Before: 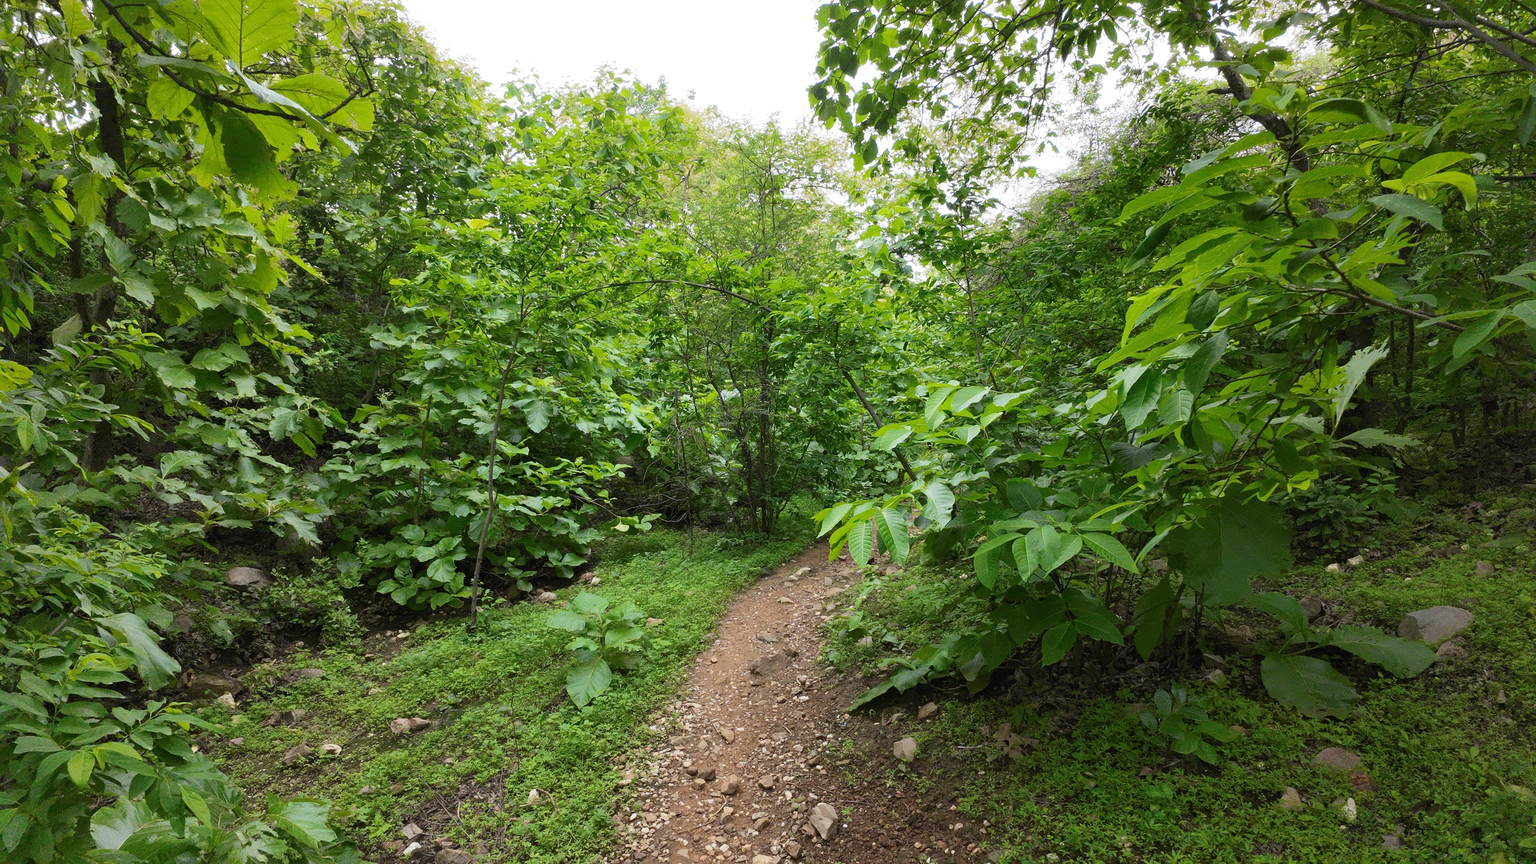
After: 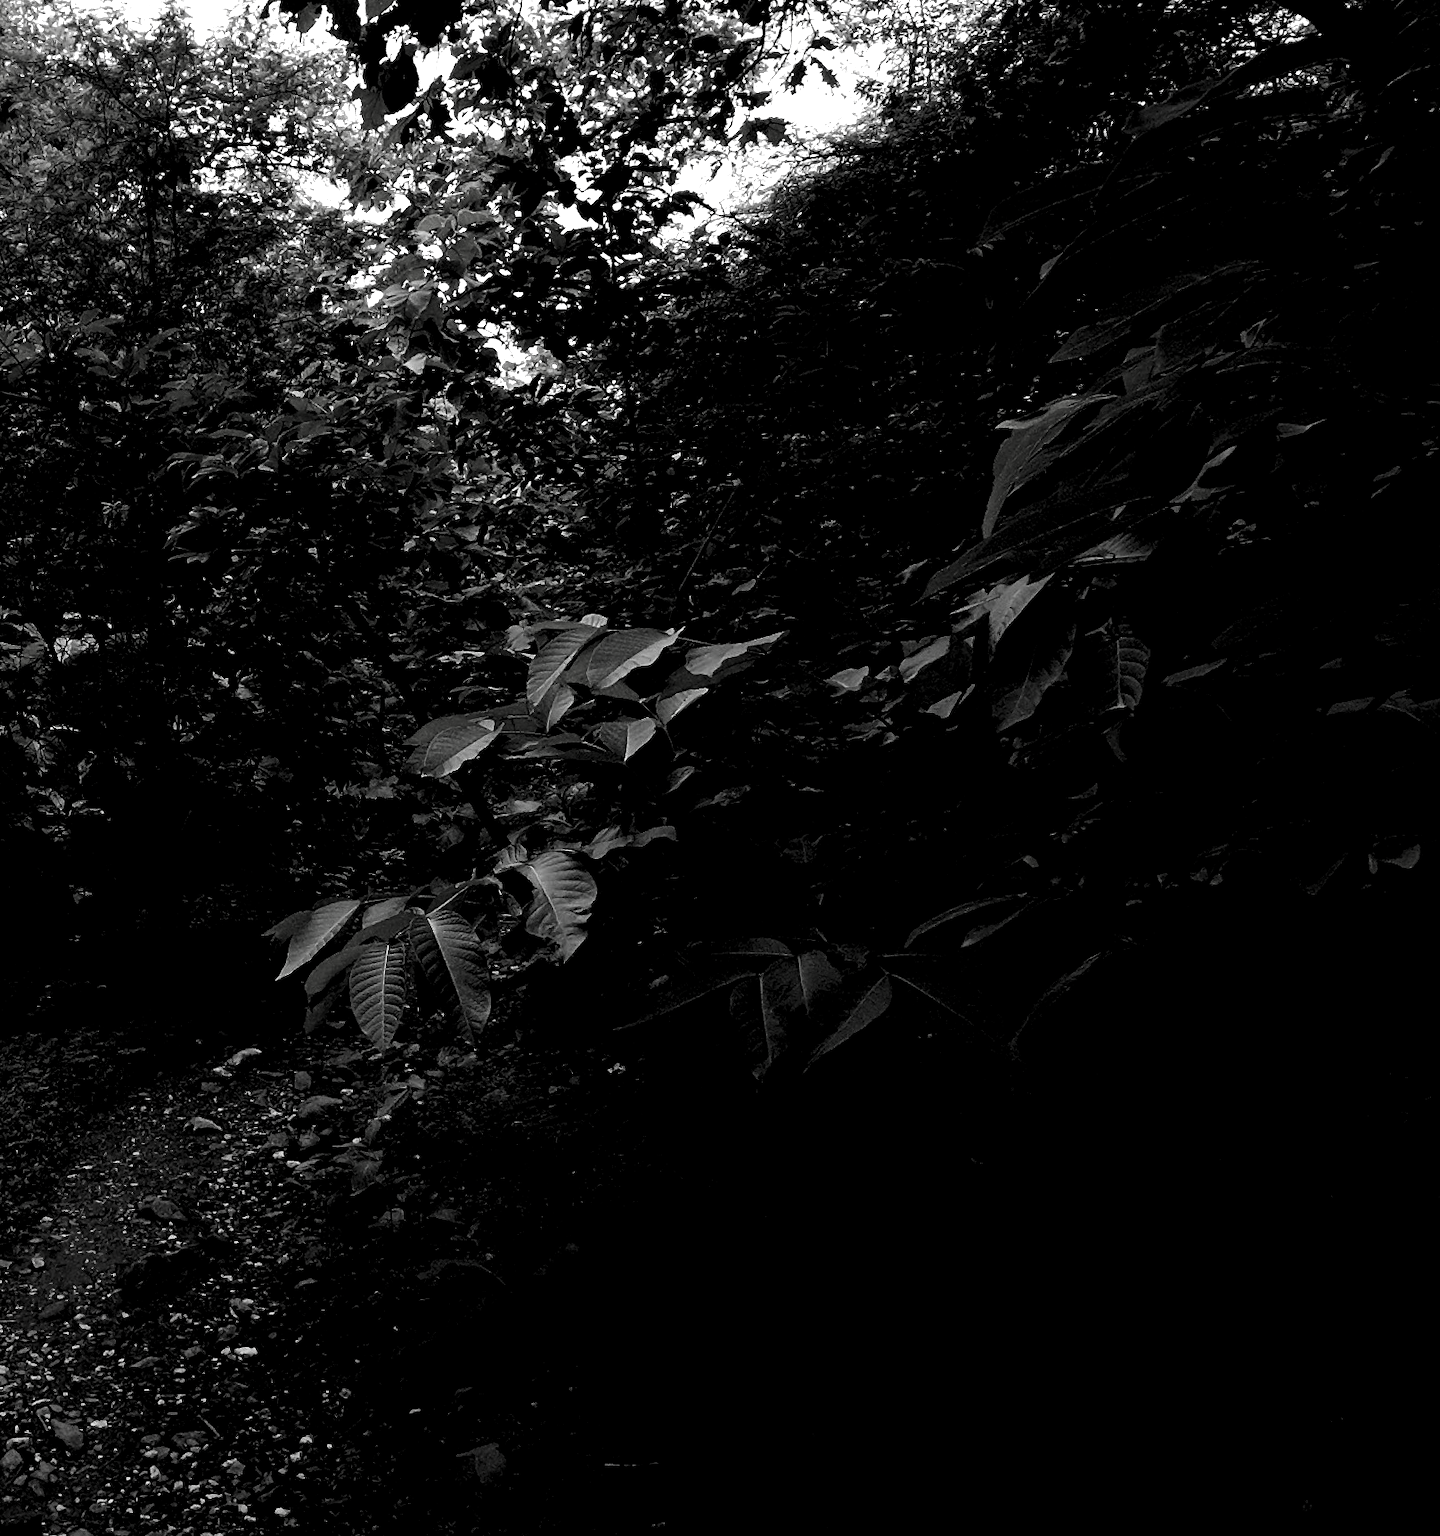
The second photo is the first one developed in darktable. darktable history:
levels: black 0.103%, levels [0.182, 0.542, 0.902]
contrast brightness saturation: contrast 0.017, brightness -0.996, saturation -0.982
crop: left 45.449%, top 13.413%, right 14.109%, bottom 9.961%
